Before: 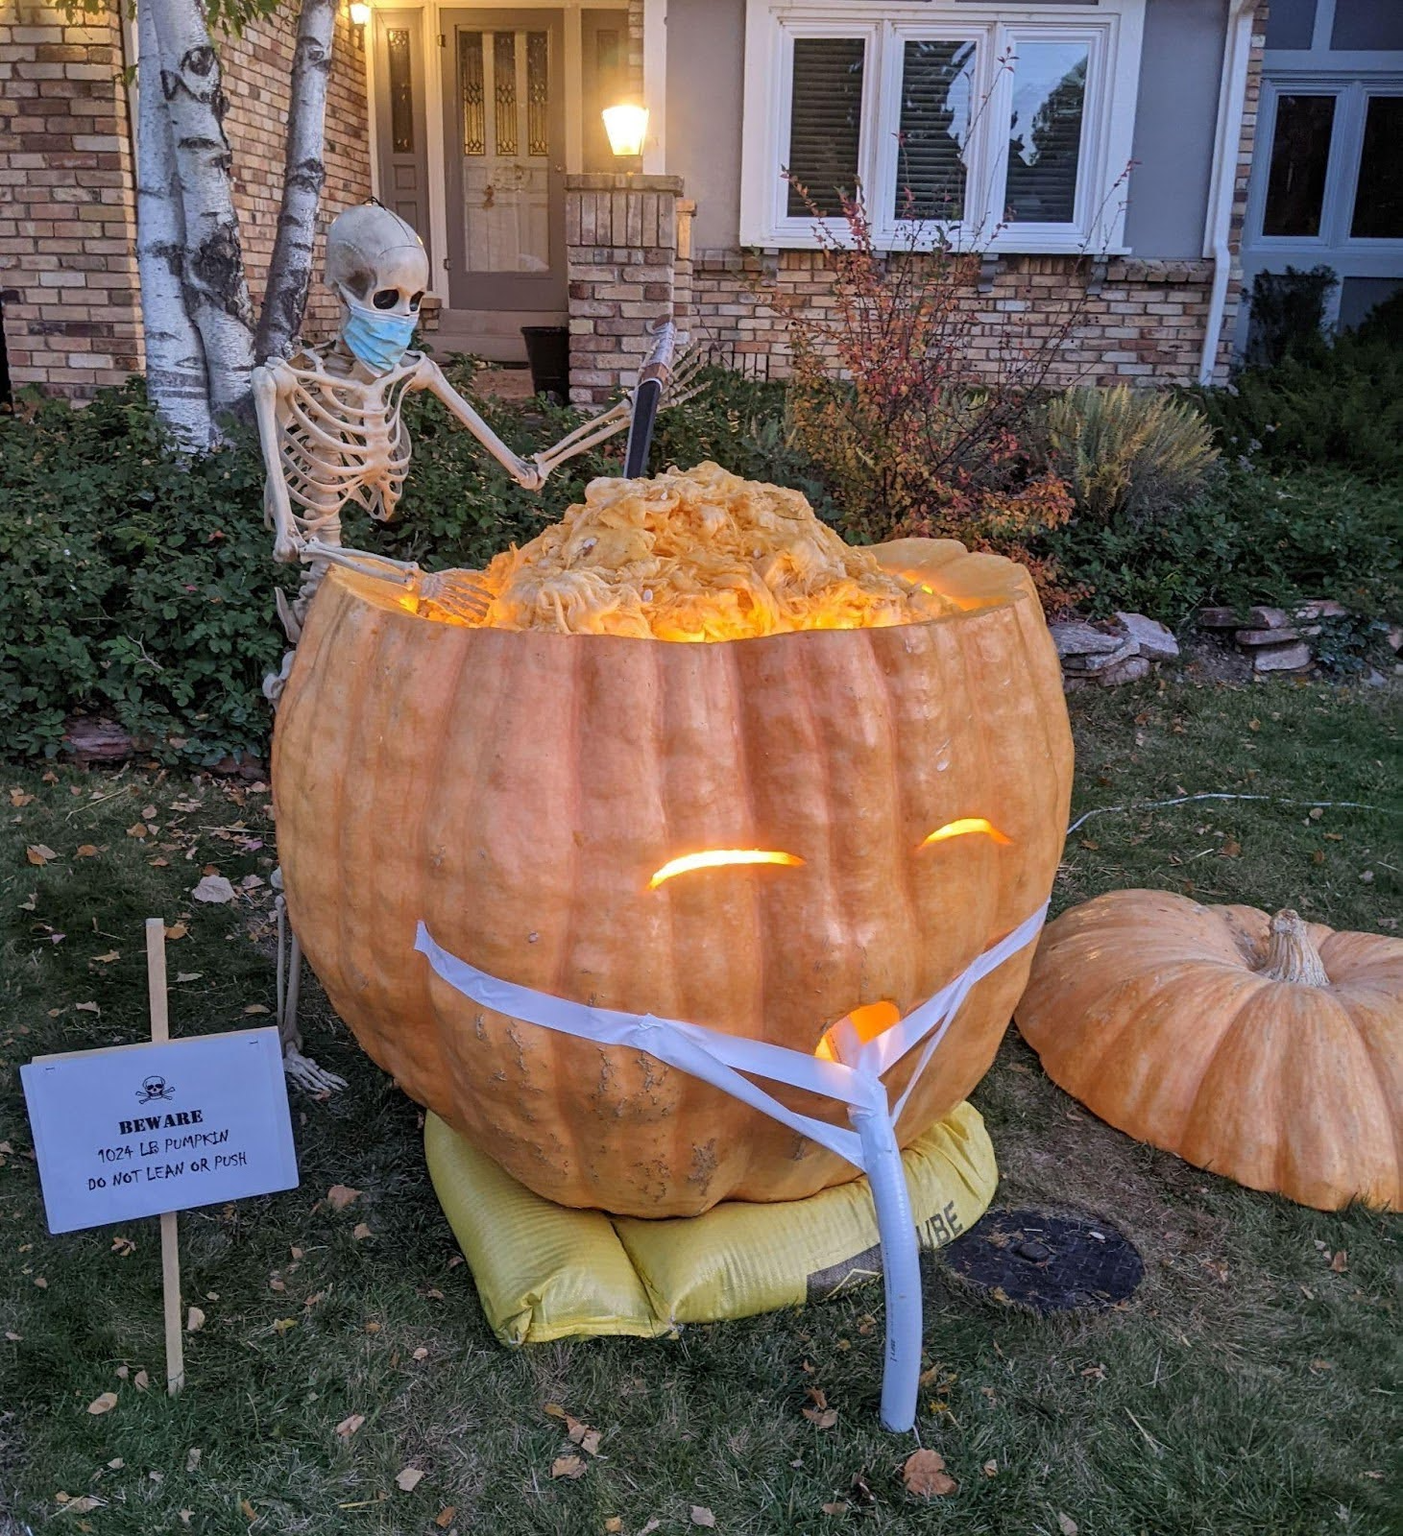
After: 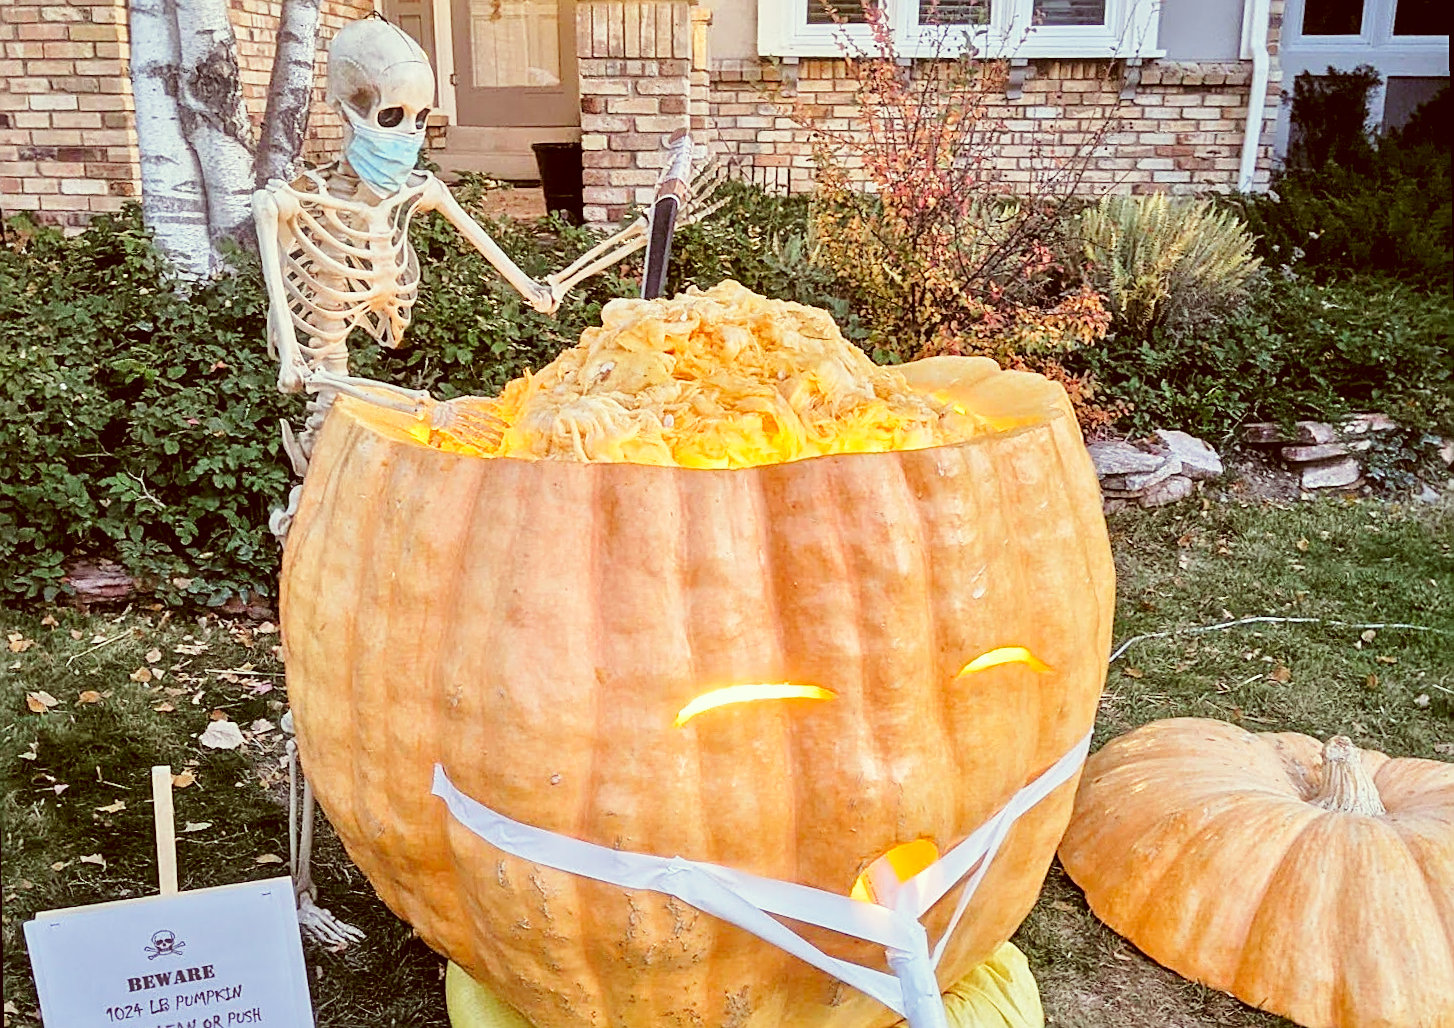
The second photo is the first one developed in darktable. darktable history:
rotate and perspective: rotation -1°, crop left 0.011, crop right 0.989, crop top 0.025, crop bottom 0.975
base curve: curves: ch0 [(0, 0) (0.005, 0.002) (0.15, 0.3) (0.4, 0.7) (0.75, 0.95) (1, 1)], preserve colors none
crop: top 11.166%, bottom 22.168%
color correction: highlights a* -5.94, highlights b* 9.48, shadows a* 10.12, shadows b* 23.94
sharpen: on, module defaults
haze removal: strength -0.1, adaptive false
tone equalizer: -8 EV 0.001 EV, -7 EV -0.004 EV, -6 EV 0.009 EV, -5 EV 0.032 EV, -4 EV 0.276 EV, -3 EV 0.644 EV, -2 EV 0.584 EV, -1 EV 0.187 EV, +0 EV 0.024 EV
